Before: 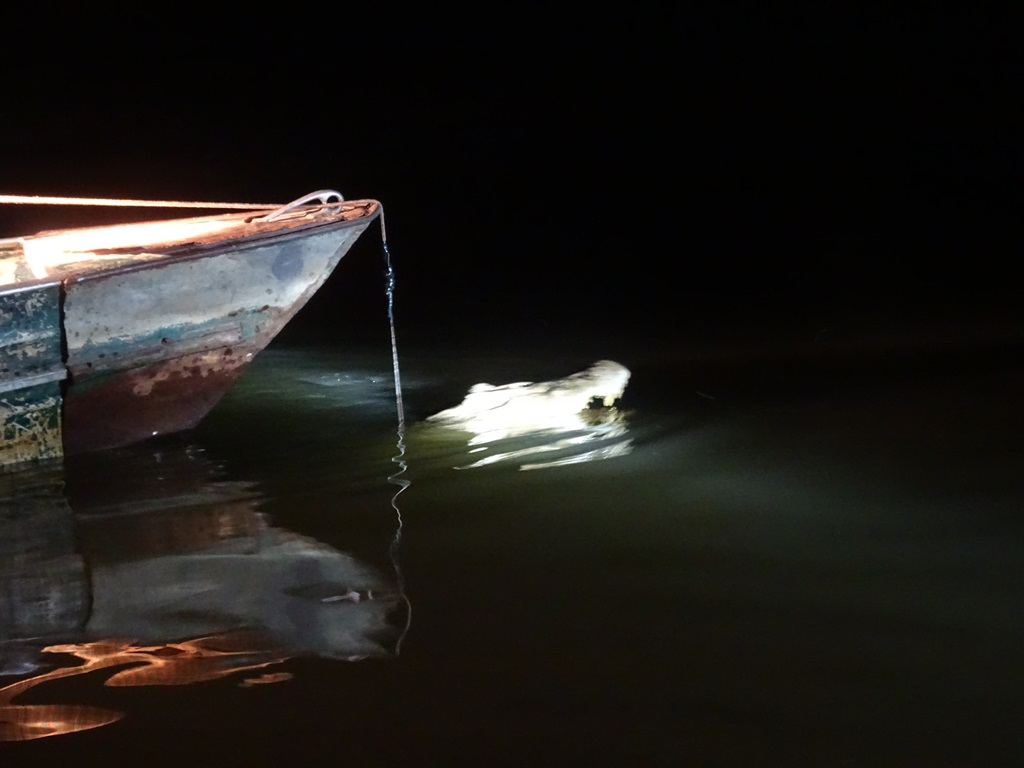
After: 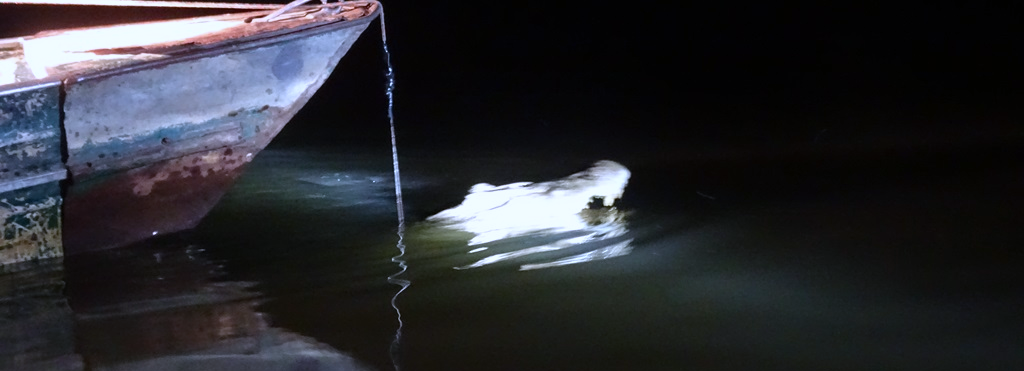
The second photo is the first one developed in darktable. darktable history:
color calibration: illuminant as shot in camera, x 0.363, y 0.385, temperature 4528.04 K
crop and rotate: top 26.056%, bottom 25.543%
white balance: red 0.954, blue 1.079
